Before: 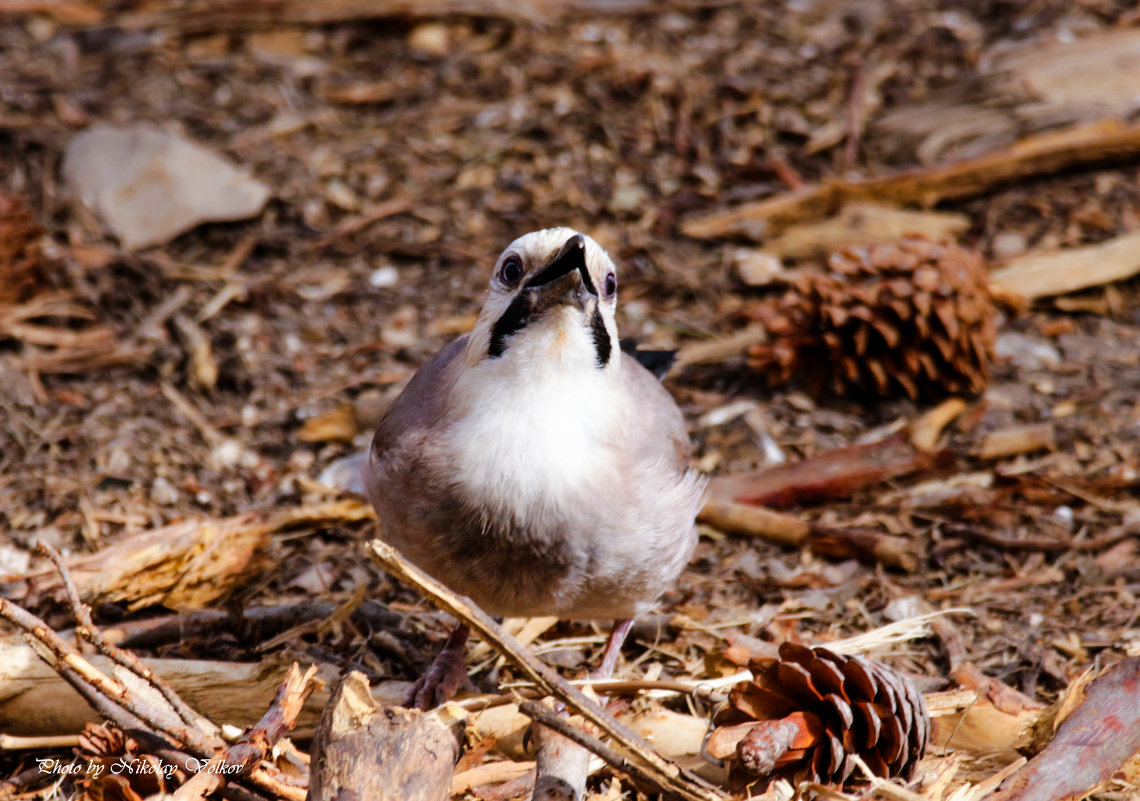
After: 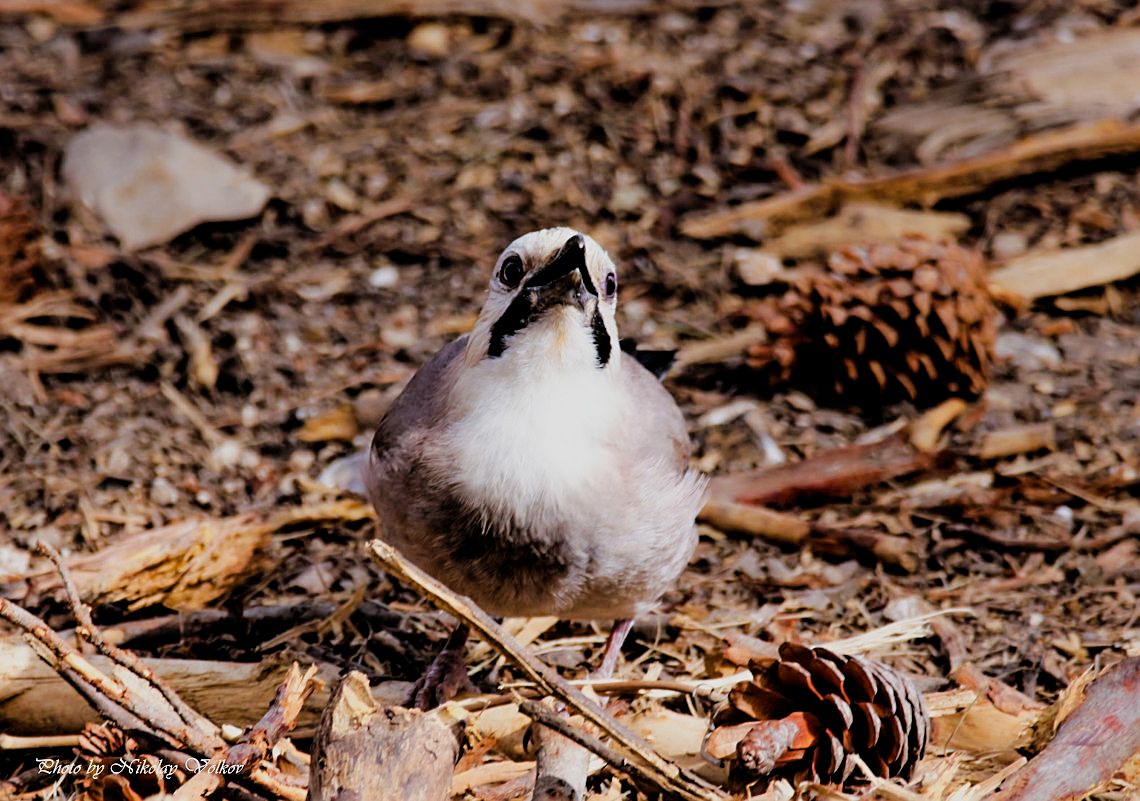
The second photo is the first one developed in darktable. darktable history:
sharpen: on, module defaults
filmic rgb: black relative exposure -7.74 EV, white relative exposure 4.41 EV, target black luminance 0%, hardness 3.75, latitude 50.8%, contrast 1.062, highlights saturation mix 9.16%, shadows ↔ highlights balance -0.248%
